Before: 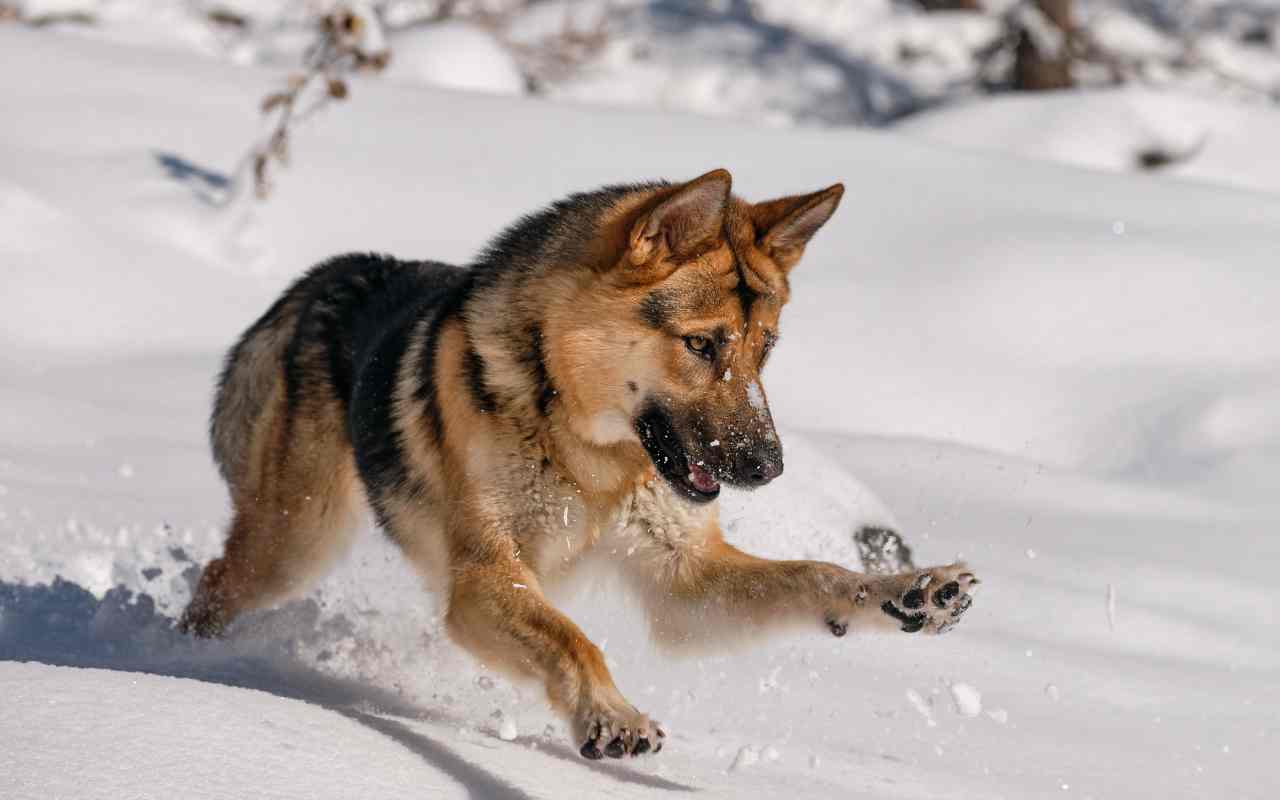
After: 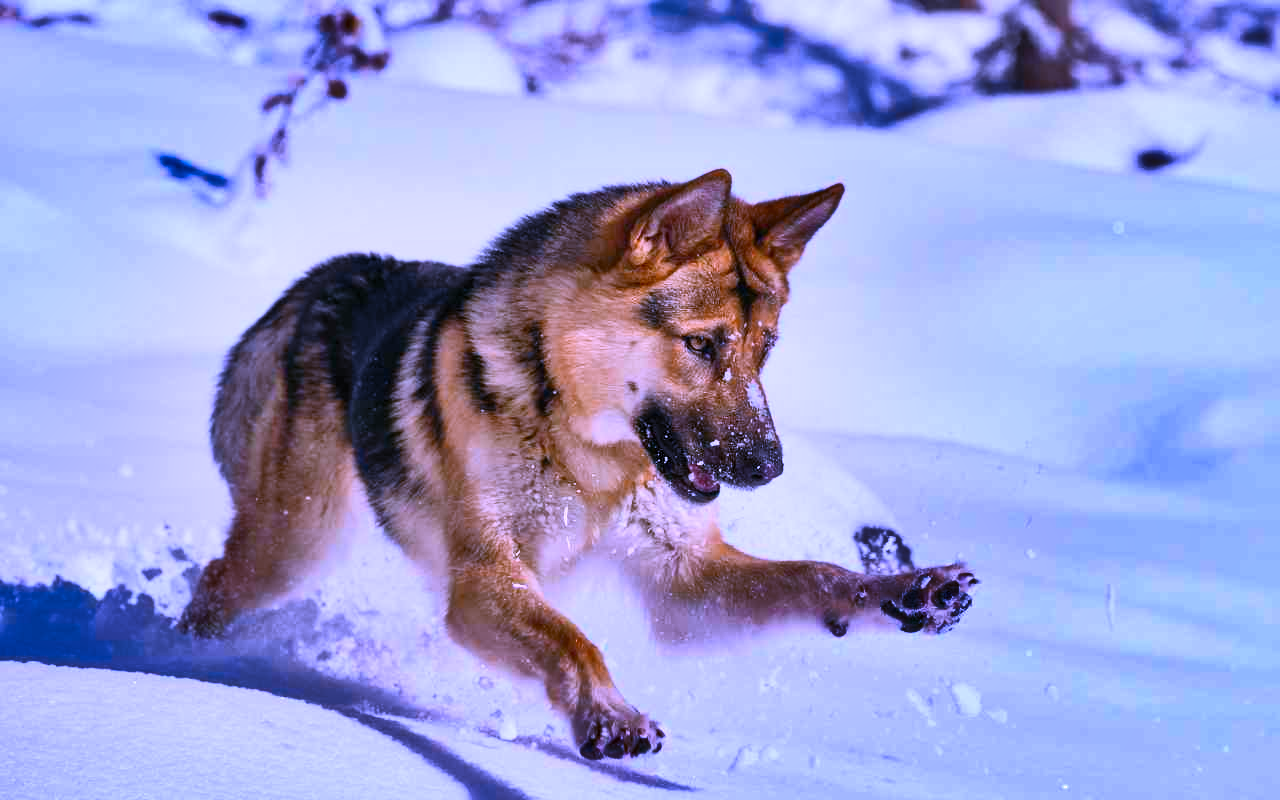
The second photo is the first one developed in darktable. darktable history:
white balance: red 0.98, blue 1.61
shadows and highlights: radius 100.41, shadows 50.55, highlights -64.36, highlights color adjustment 49.82%, soften with gaussian
contrast brightness saturation: contrast 0.2, brightness 0.16, saturation 0.22
